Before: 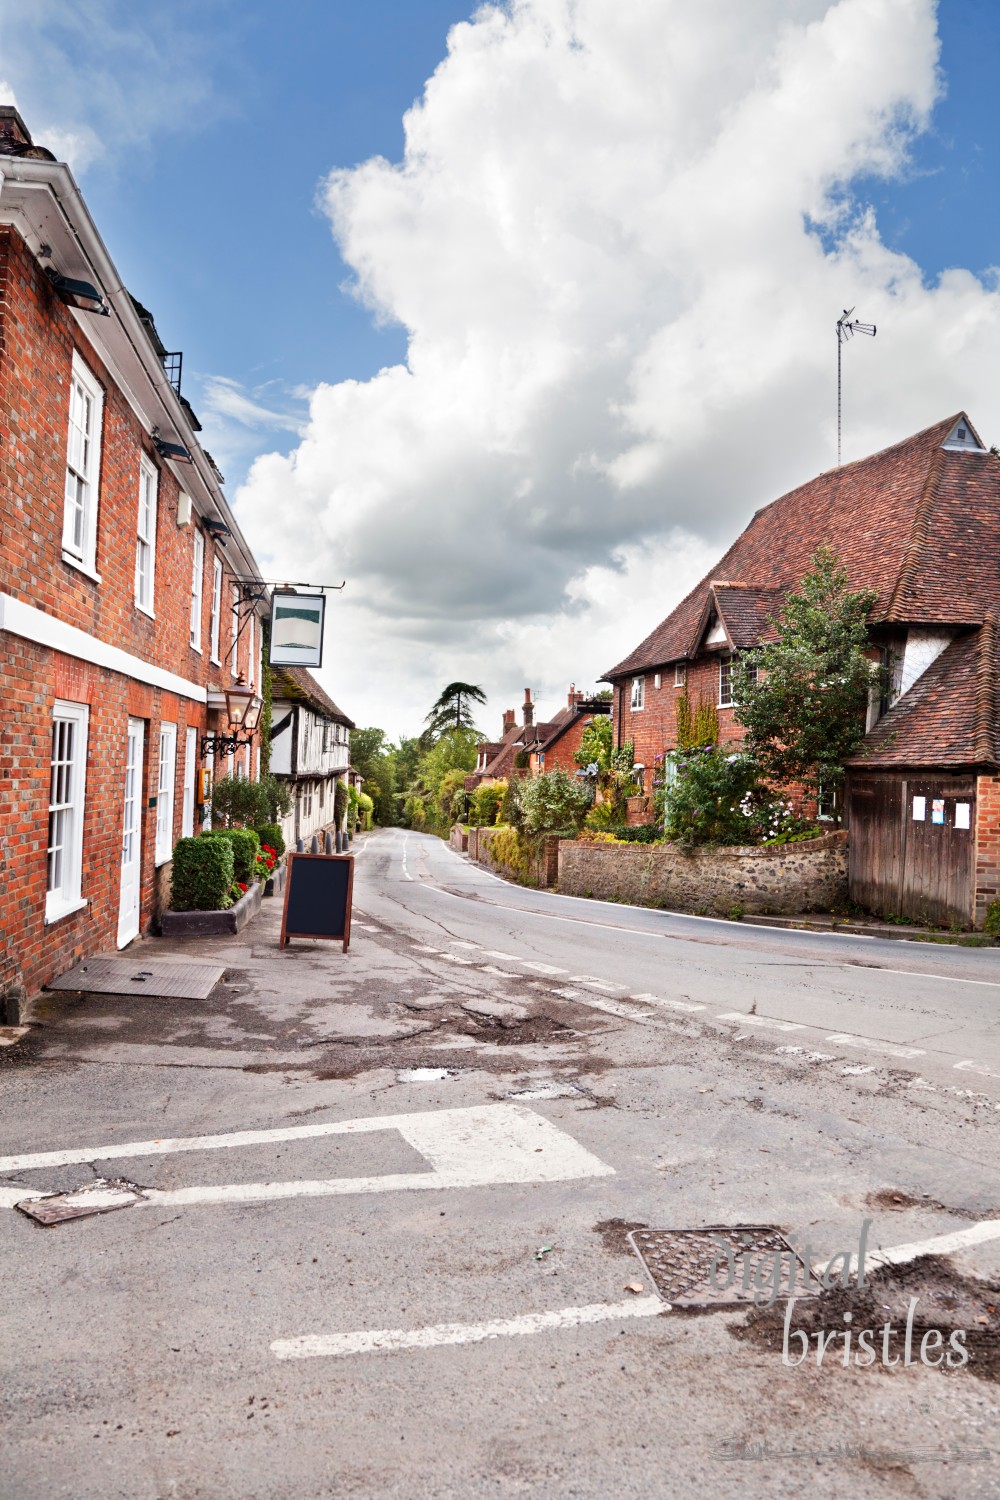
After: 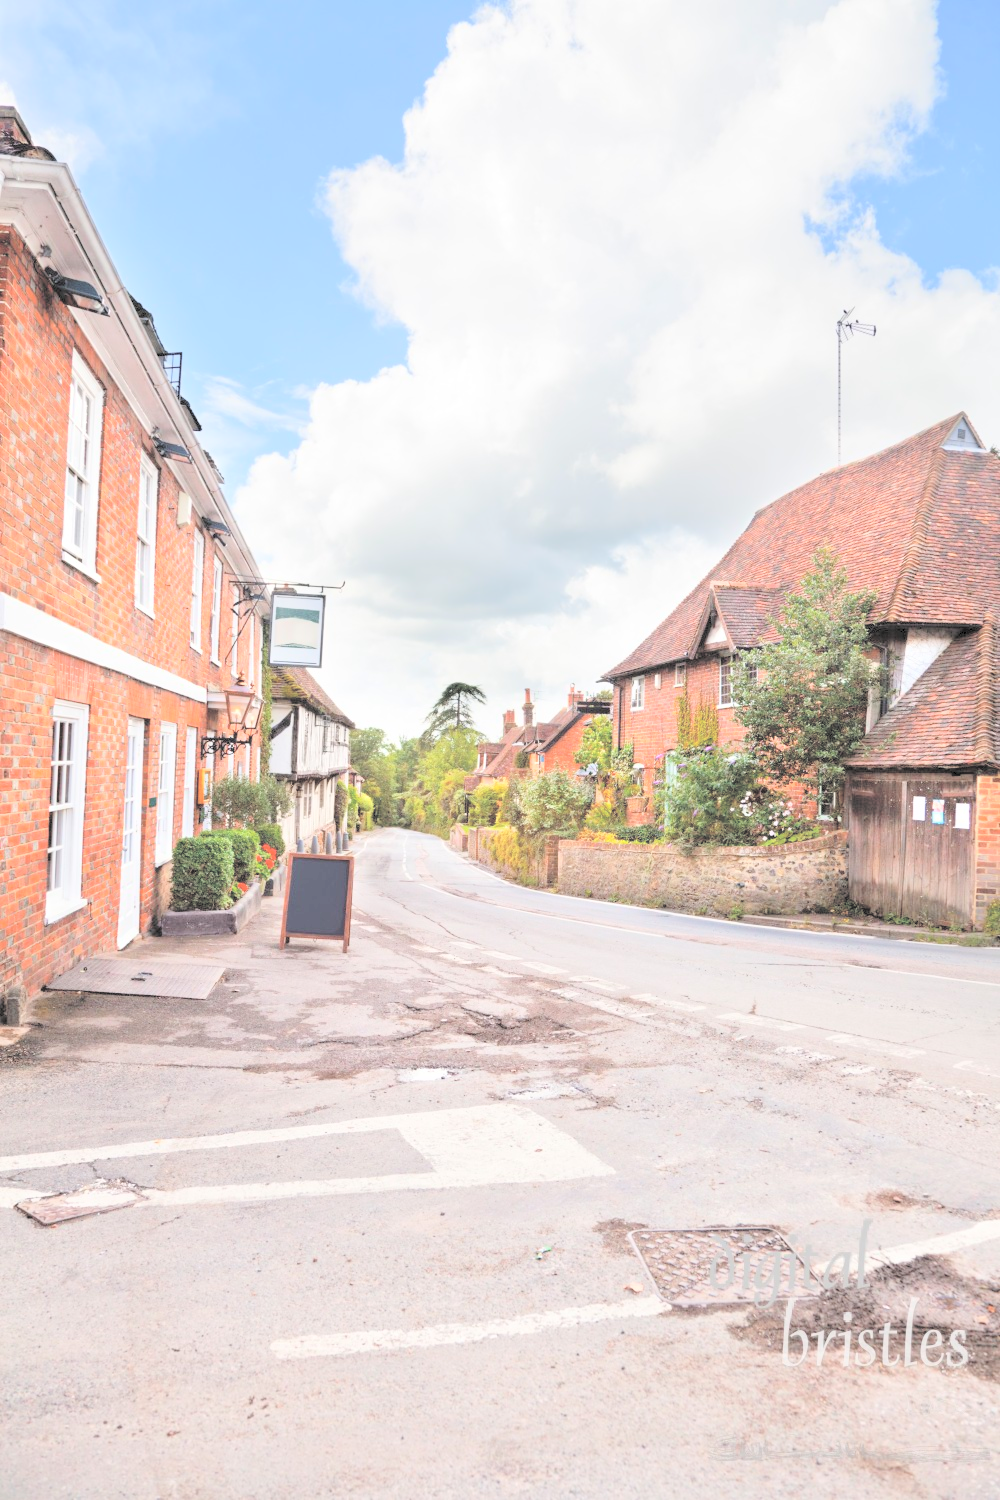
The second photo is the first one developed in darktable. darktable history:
contrast brightness saturation: brightness 0.992
